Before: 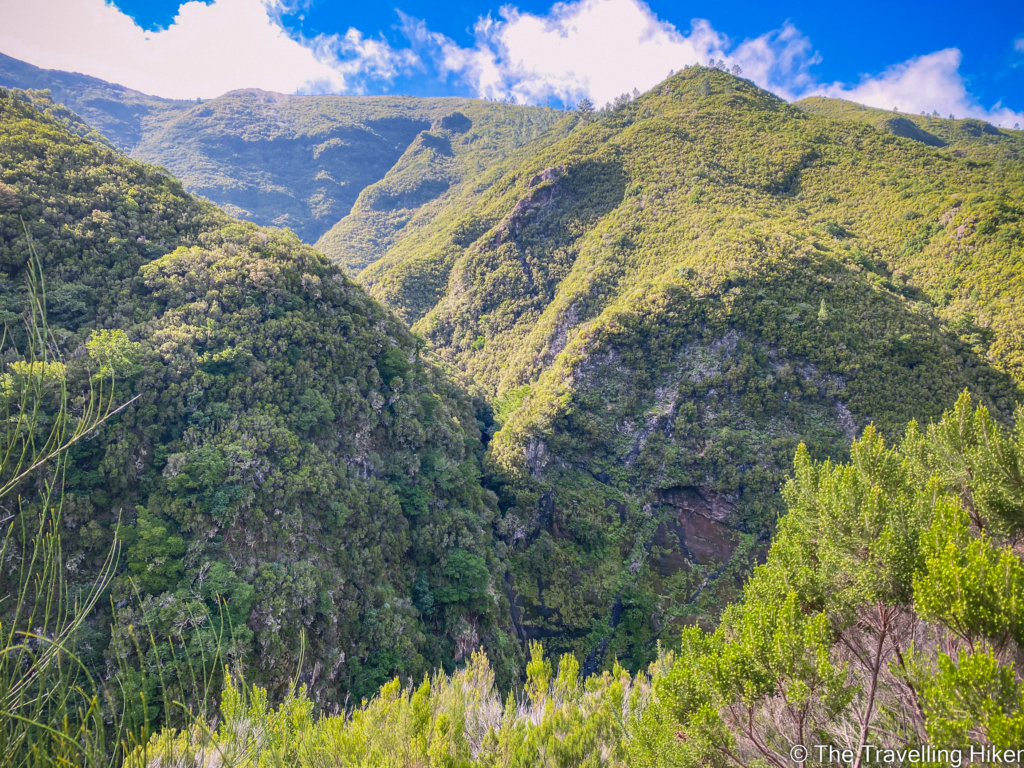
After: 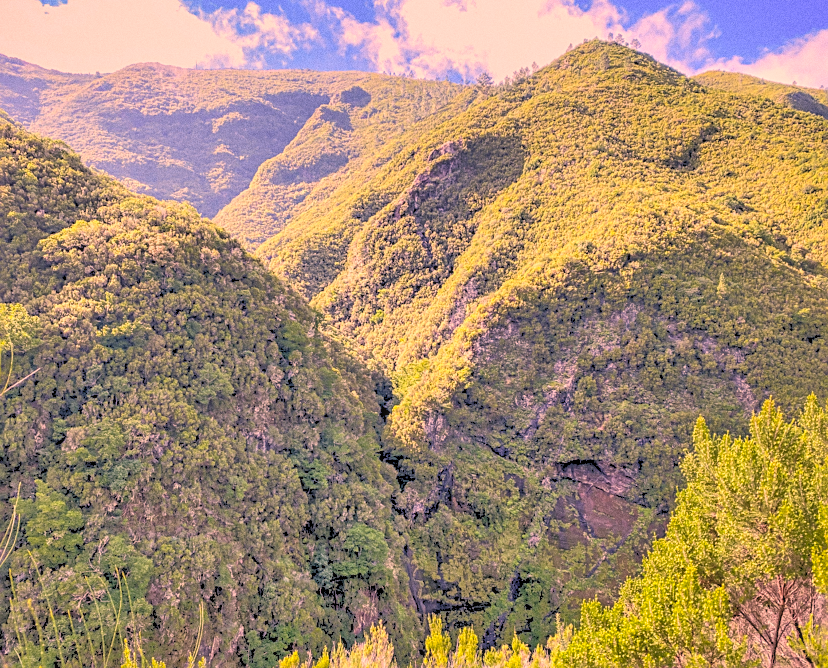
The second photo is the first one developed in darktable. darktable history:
tone equalizer: -8 EV -0.528 EV, -7 EV -0.319 EV, -6 EV -0.083 EV, -5 EV 0.413 EV, -4 EV 0.985 EV, -3 EV 0.791 EV, -2 EV -0.01 EV, -1 EV 0.14 EV, +0 EV -0.012 EV, smoothing 1
contrast brightness saturation: contrast -0.1, saturation -0.1
sharpen: on, module defaults
grain: coarseness 0.09 ISO
crop: left 9.929%, top 3.475%, right 9.188%, bottom 9.529%
local contrast: detail 130%
color correction: highlights a* 21.88, highlights b* 22.25
rgb levels: levels [[0.027, 0.429, 0.996], [0, 0.5, 1], [0, 0.5, 1]]
